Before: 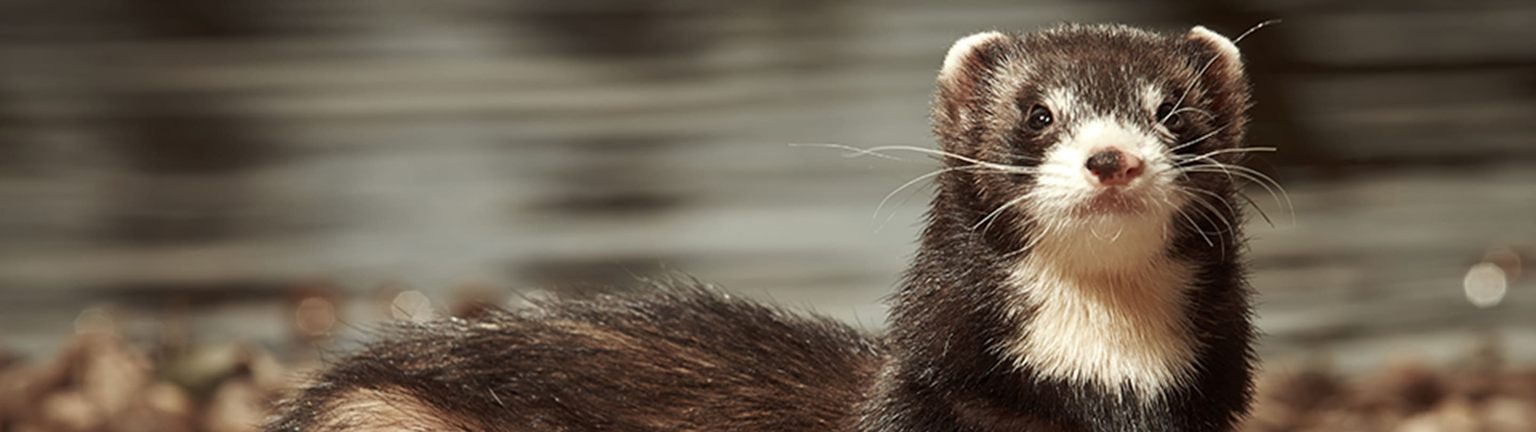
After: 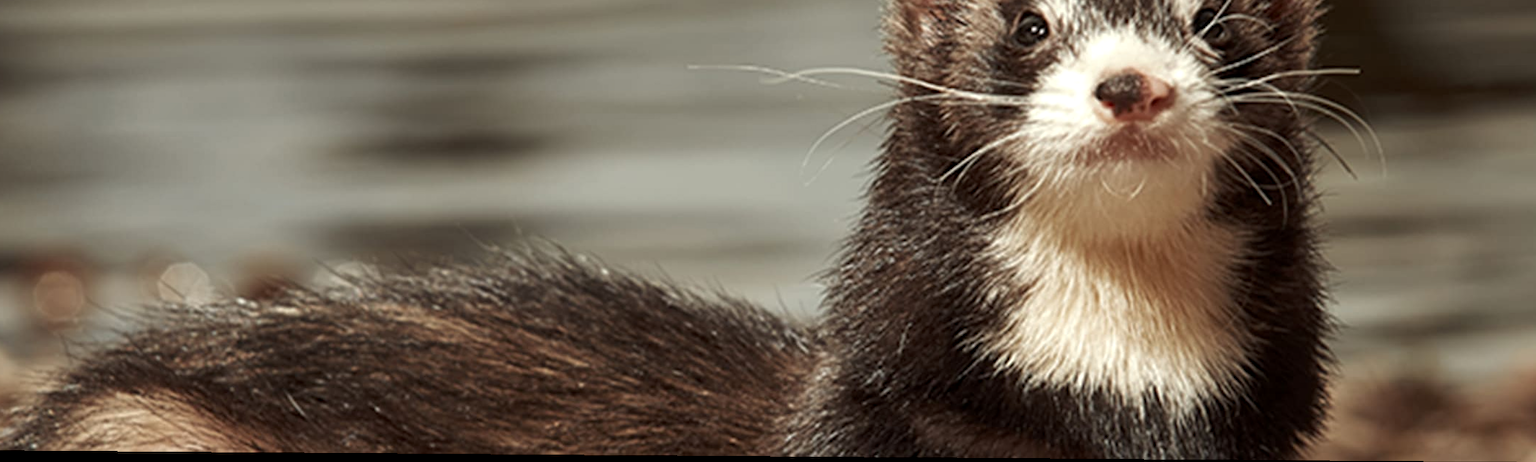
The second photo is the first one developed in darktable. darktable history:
rotate and perspective: lens shift (horizontal) -0.055, automatic cropping off
local contrast: highlights 100%, shadows 100%, detail 120%, midtone range 0.2
crop: left 16.871%, top 22.857%, right 9.116%
